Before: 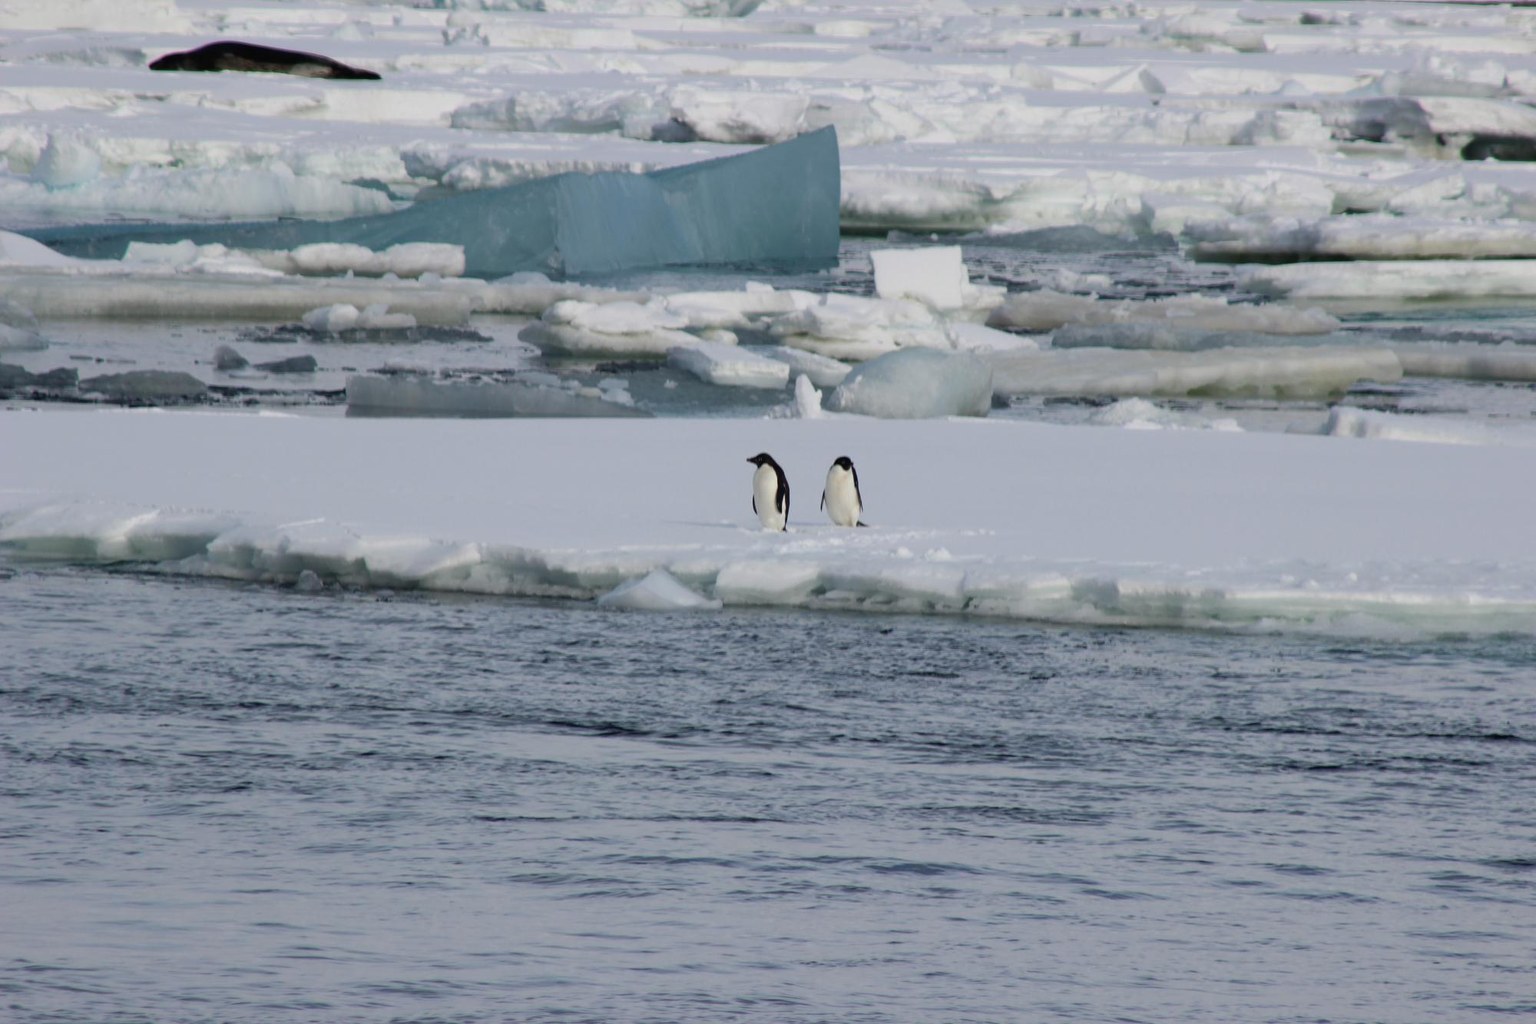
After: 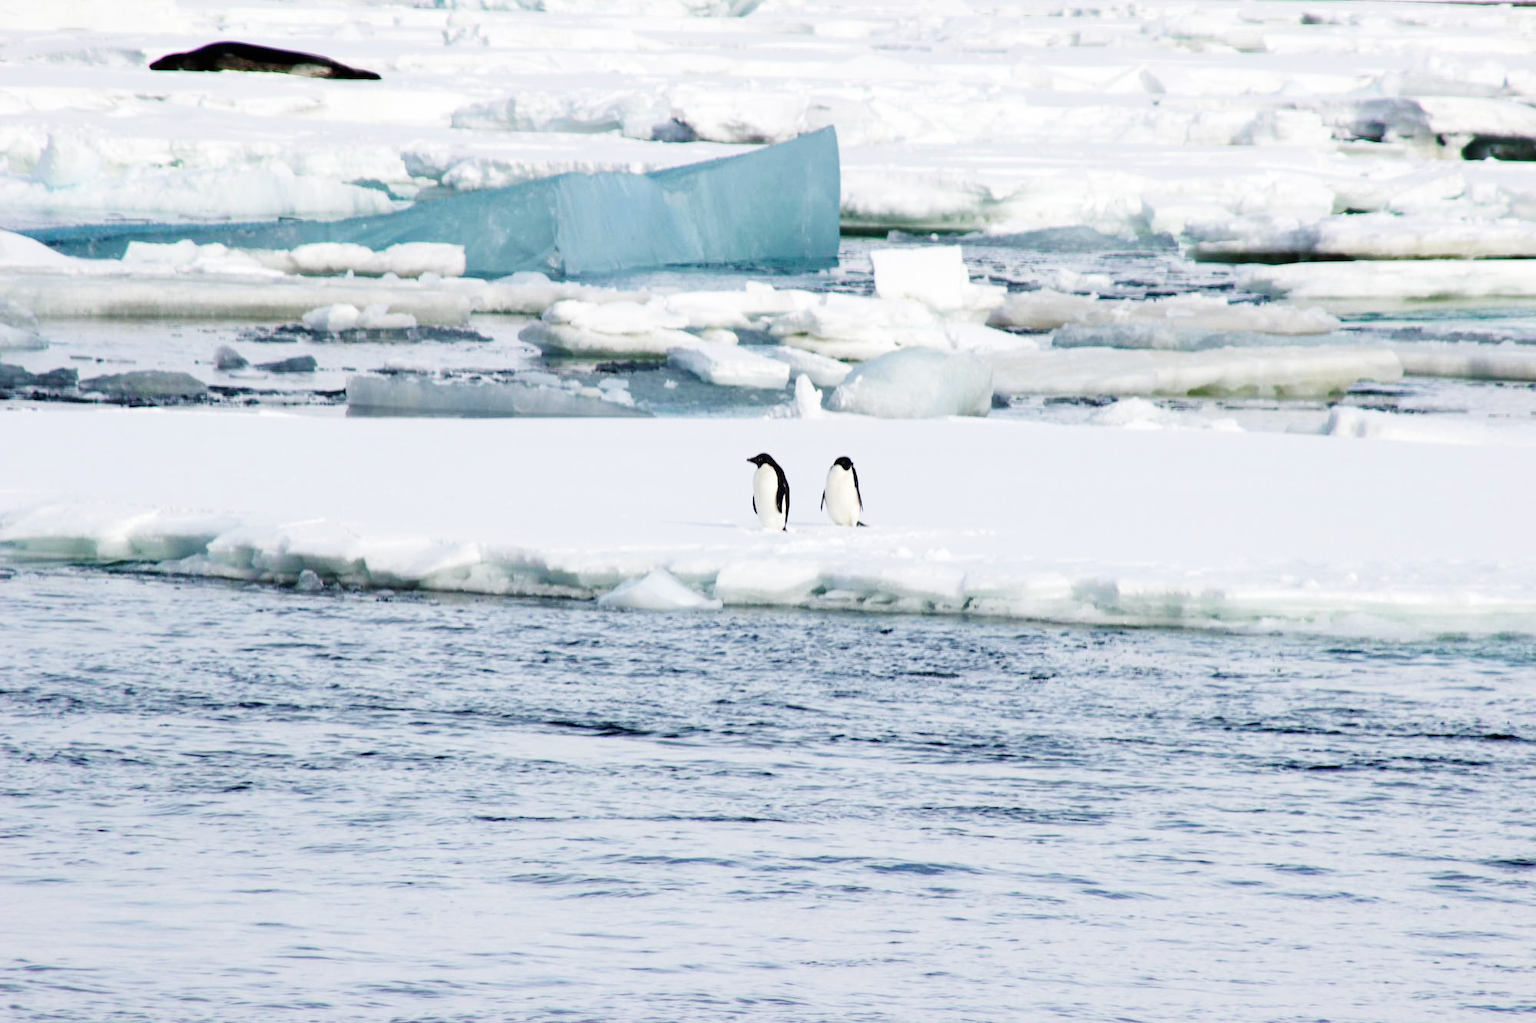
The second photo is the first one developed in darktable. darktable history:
local contrast: highlights 100%, shadows 100%, detail 120%, midtone range 0.2
base curve: curves: ch0 [(0, 0.003) (0.001, 0.002) (0.006, 0.004) (0.02, 0.022) (0.048, 0.086) (0.094, 0.234) (0.162, 0.431) (0.258, 0.629) (0.385, 0.8) (0.548, 0.918) (0.751, 0.988) (1, 1)], preserve colors none
